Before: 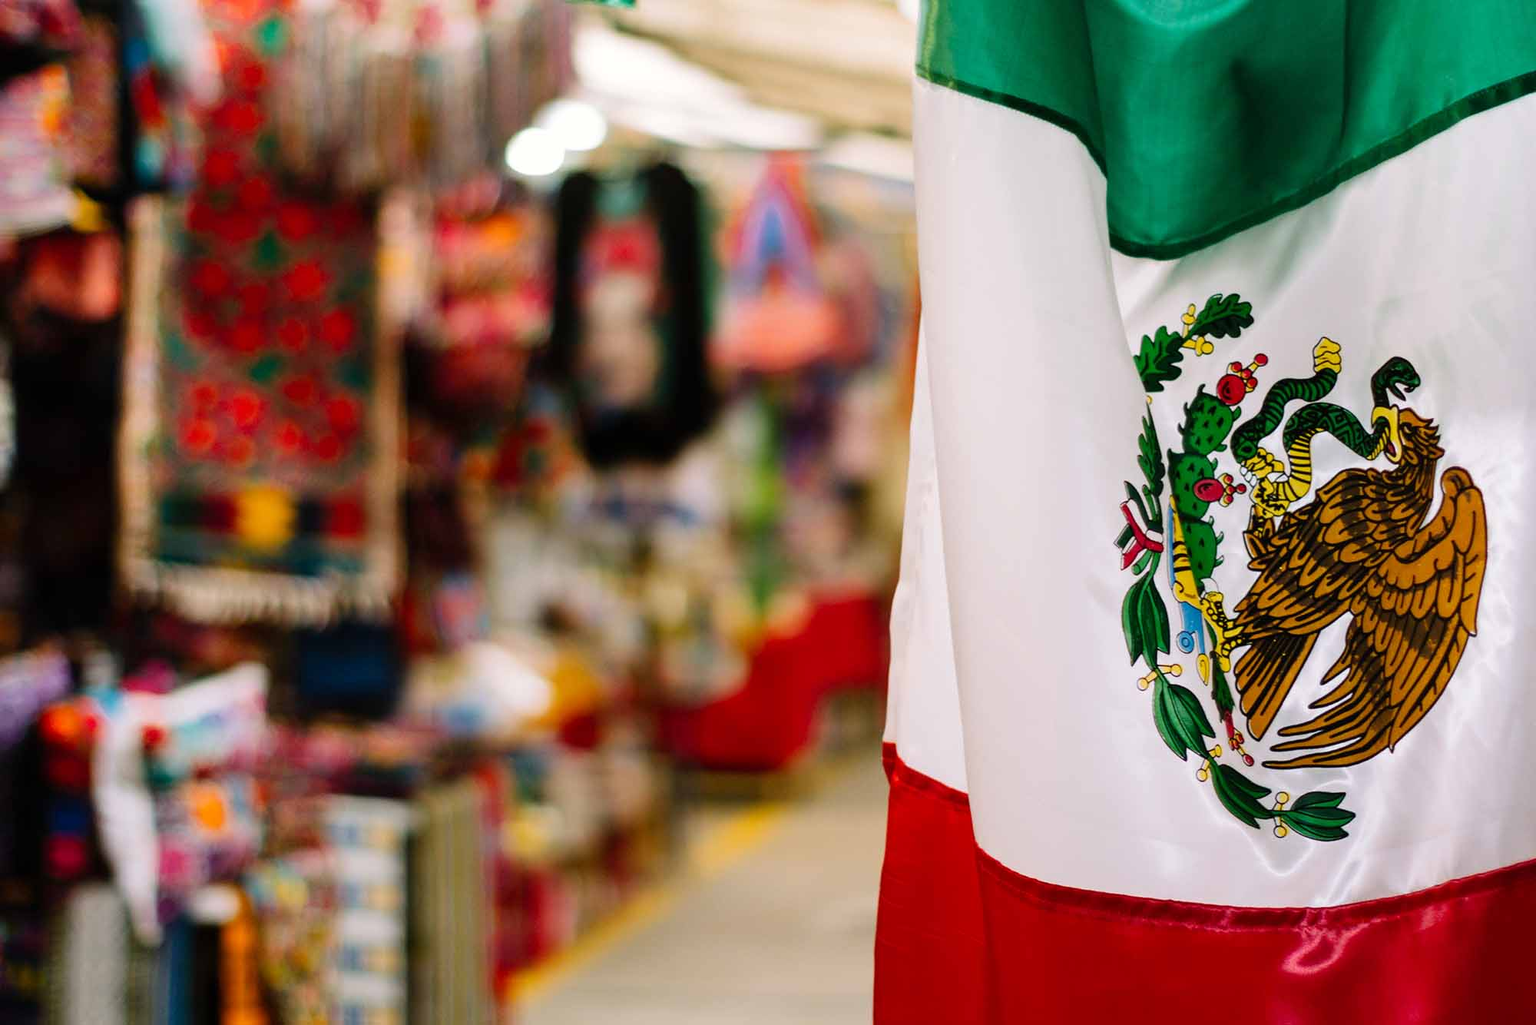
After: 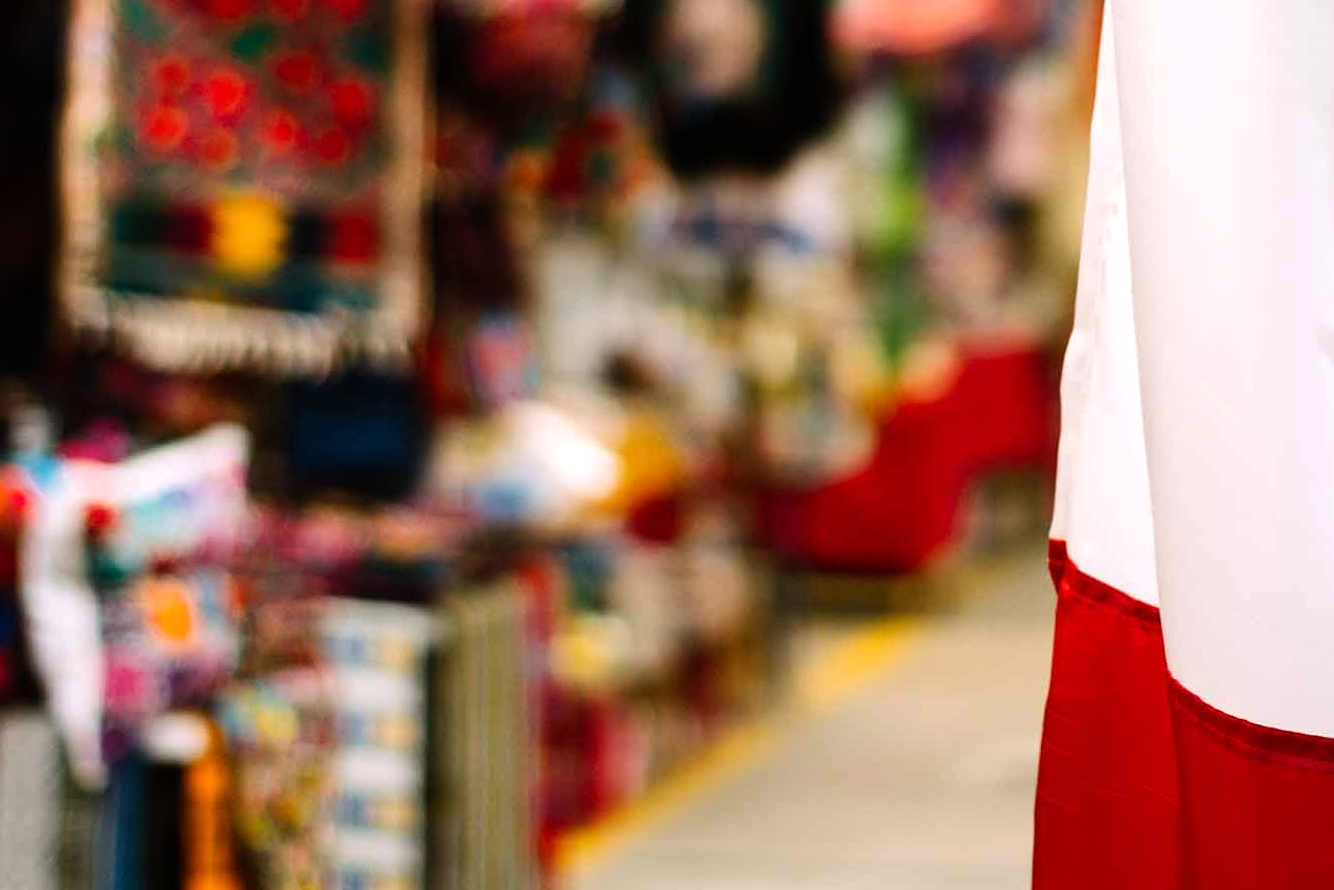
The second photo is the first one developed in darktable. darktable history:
crop and rotate: angle -0.82°, left 3.85%, top 31.828%, right 27.992%
tone equalizer: -8 EV -0.417 EV, -7 EV -0.389 EV, -6 EV -0.333 EV, -5 EV -0.222 EV, -3 EV 0.222 EV, -2 EV 0.333 EV, -1 EV 0.389 EV, +0 EV 0.417 EV, edges refinement/feathering 500, mask exposure compensation -1.57 EV, preserve details no
